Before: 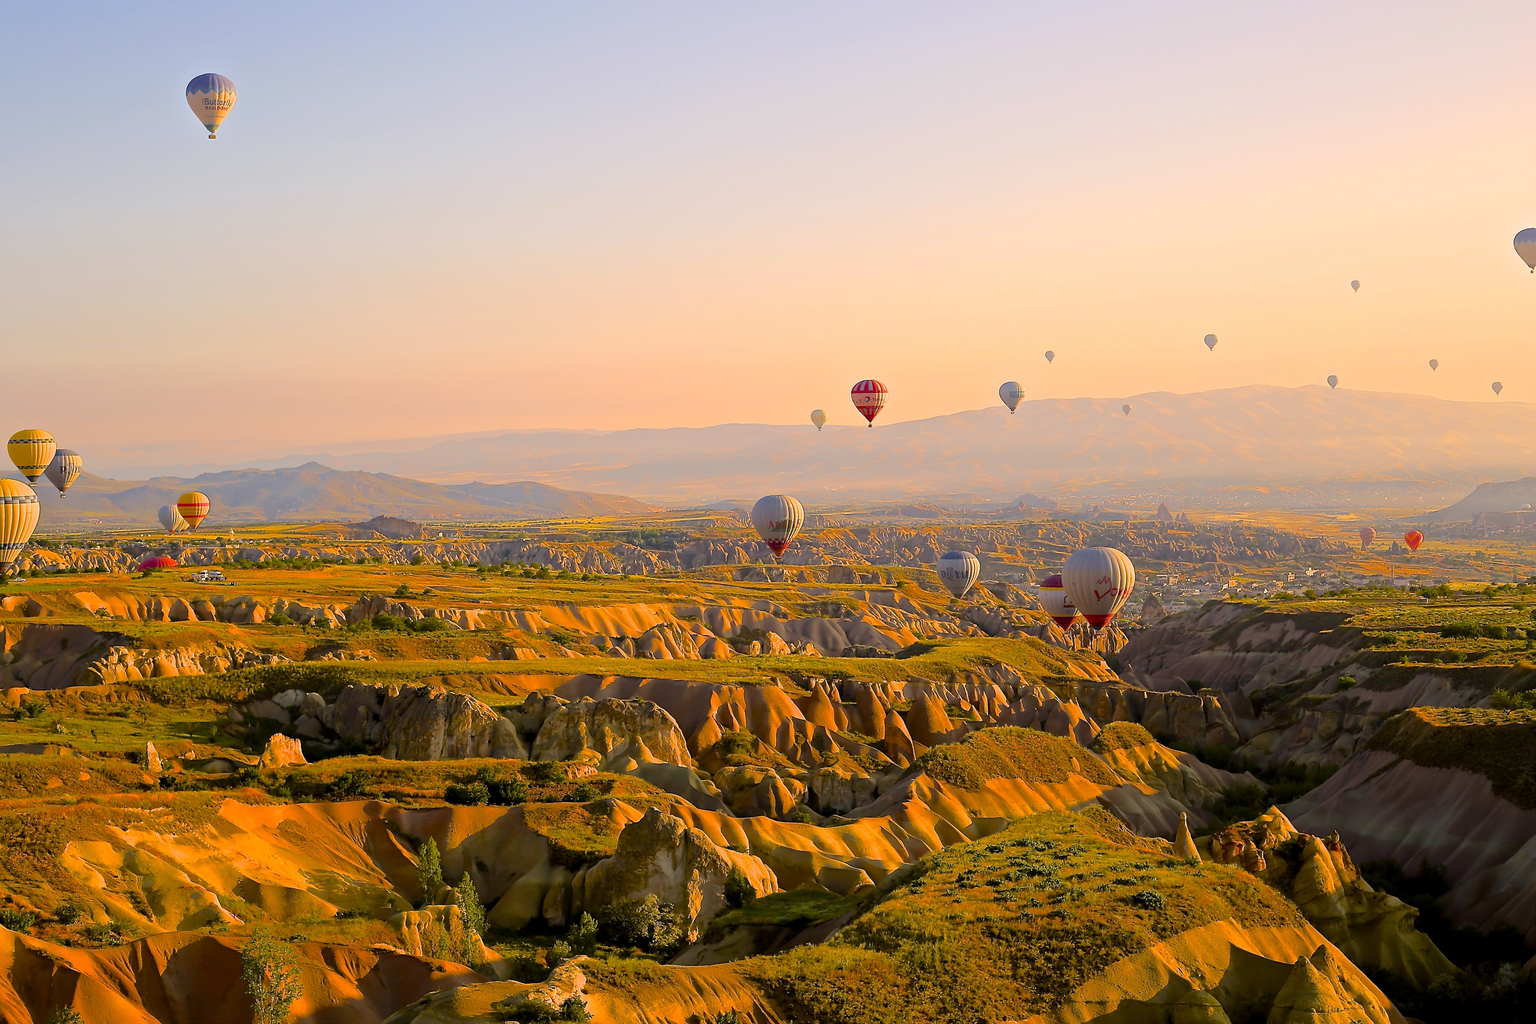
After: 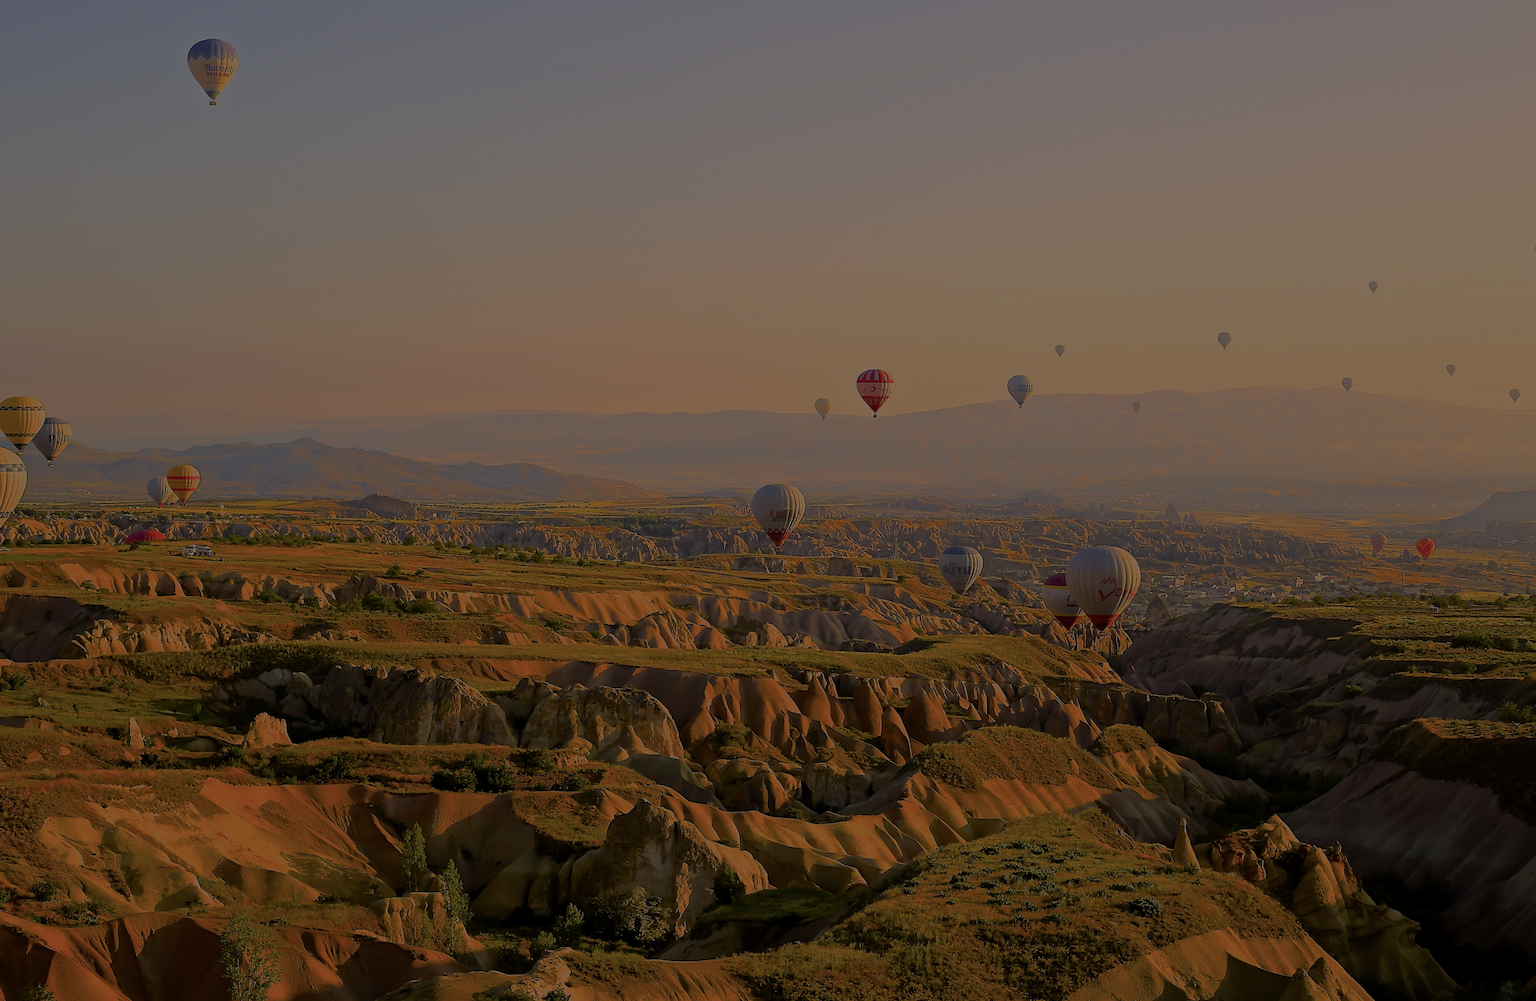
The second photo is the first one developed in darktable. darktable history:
rotate and perspective: rotation 1.57°, crop left 0.018, crop right 0.982, crop top 0.039, crop bottom 0.961
color correction: highlights a* 0.816, highlights b* 2.78, saturation 1.1
color balance rgb: perceptual brilliance grading › global brilliance -48.39%
bloom: size 40%
